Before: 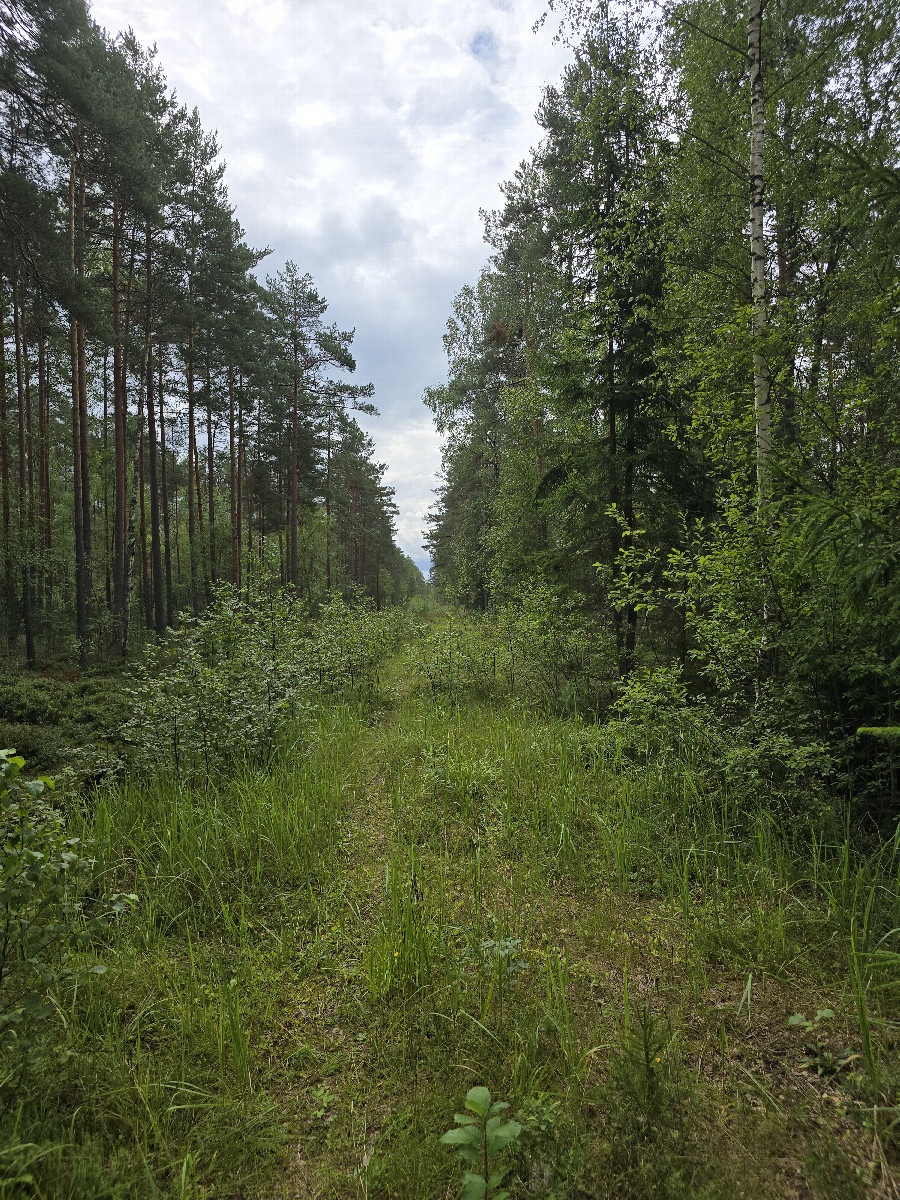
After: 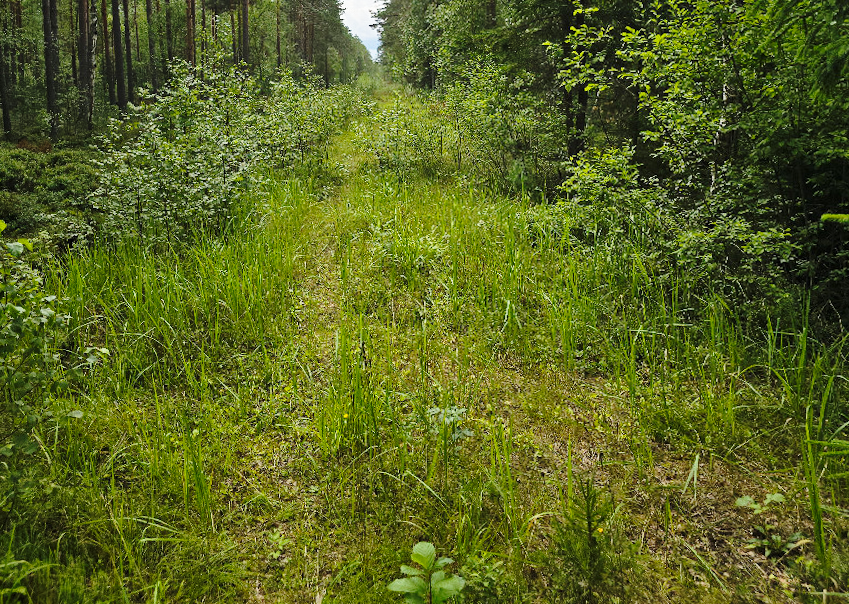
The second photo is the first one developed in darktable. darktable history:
color balance: output saturation 110%
rotate and perspective: rotation 0.062°, lens shift (vertical) 0.115, lens shift (horizontal) -0.133, crop left 0.047, crop right 0.94, crop top 0.061, crop bottom 0.94
crop and rotate: top 46.237%
base curve: curves: ch0 [(0, 0) (0.028, 0.03) (0.121, 0.232) (0.46, 0.748) (0.859, 0.968) (1, 1)], preserve colors none
